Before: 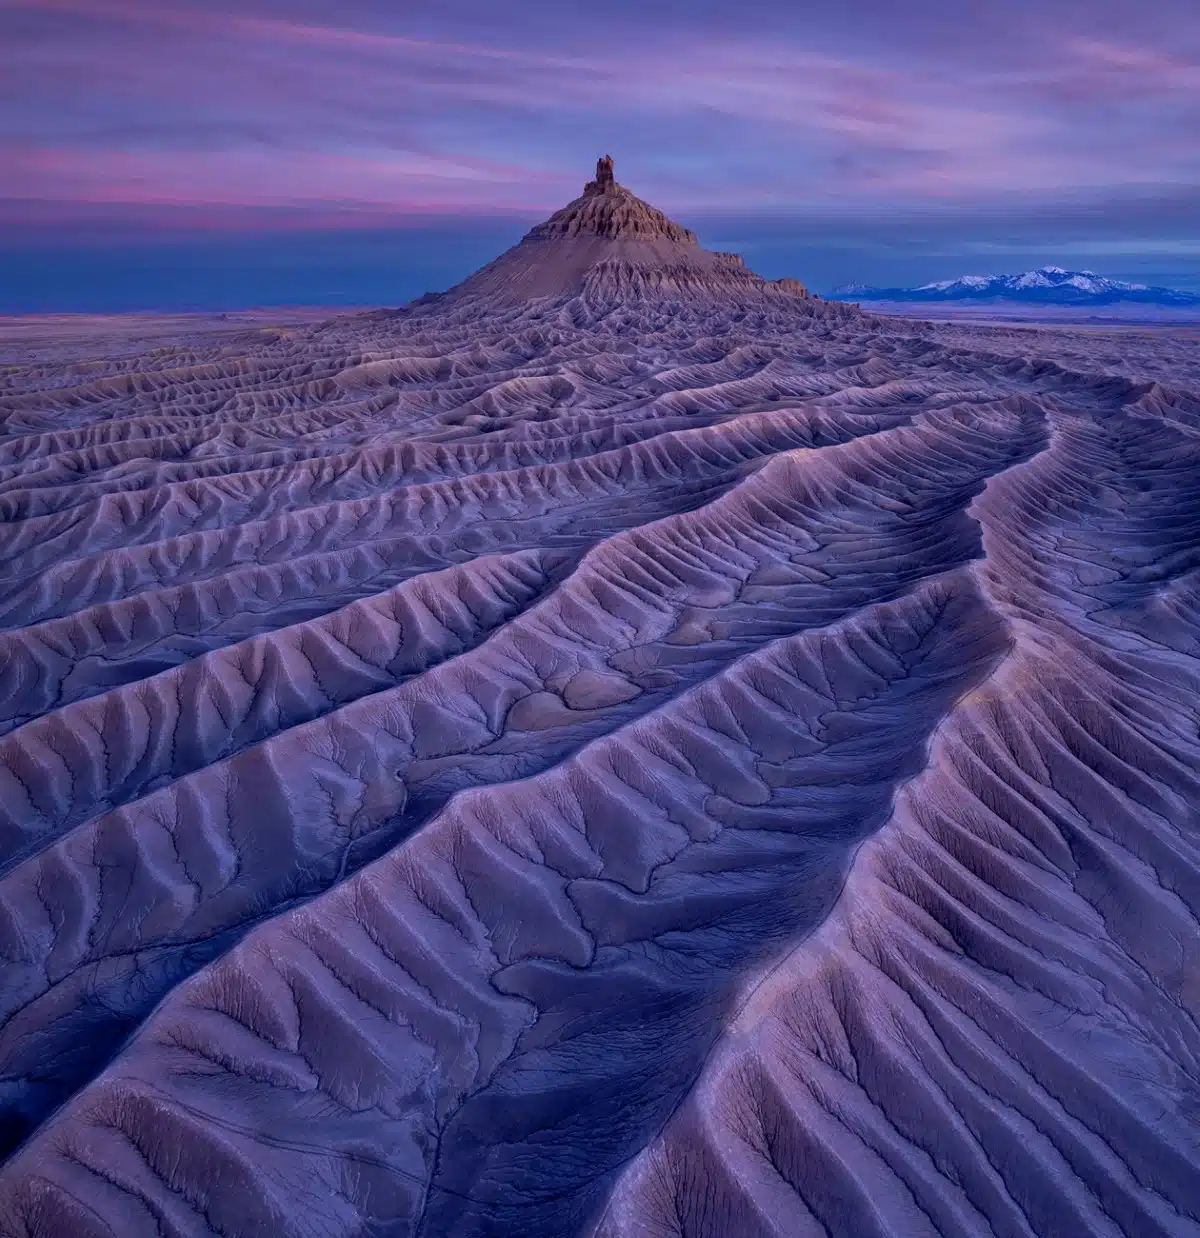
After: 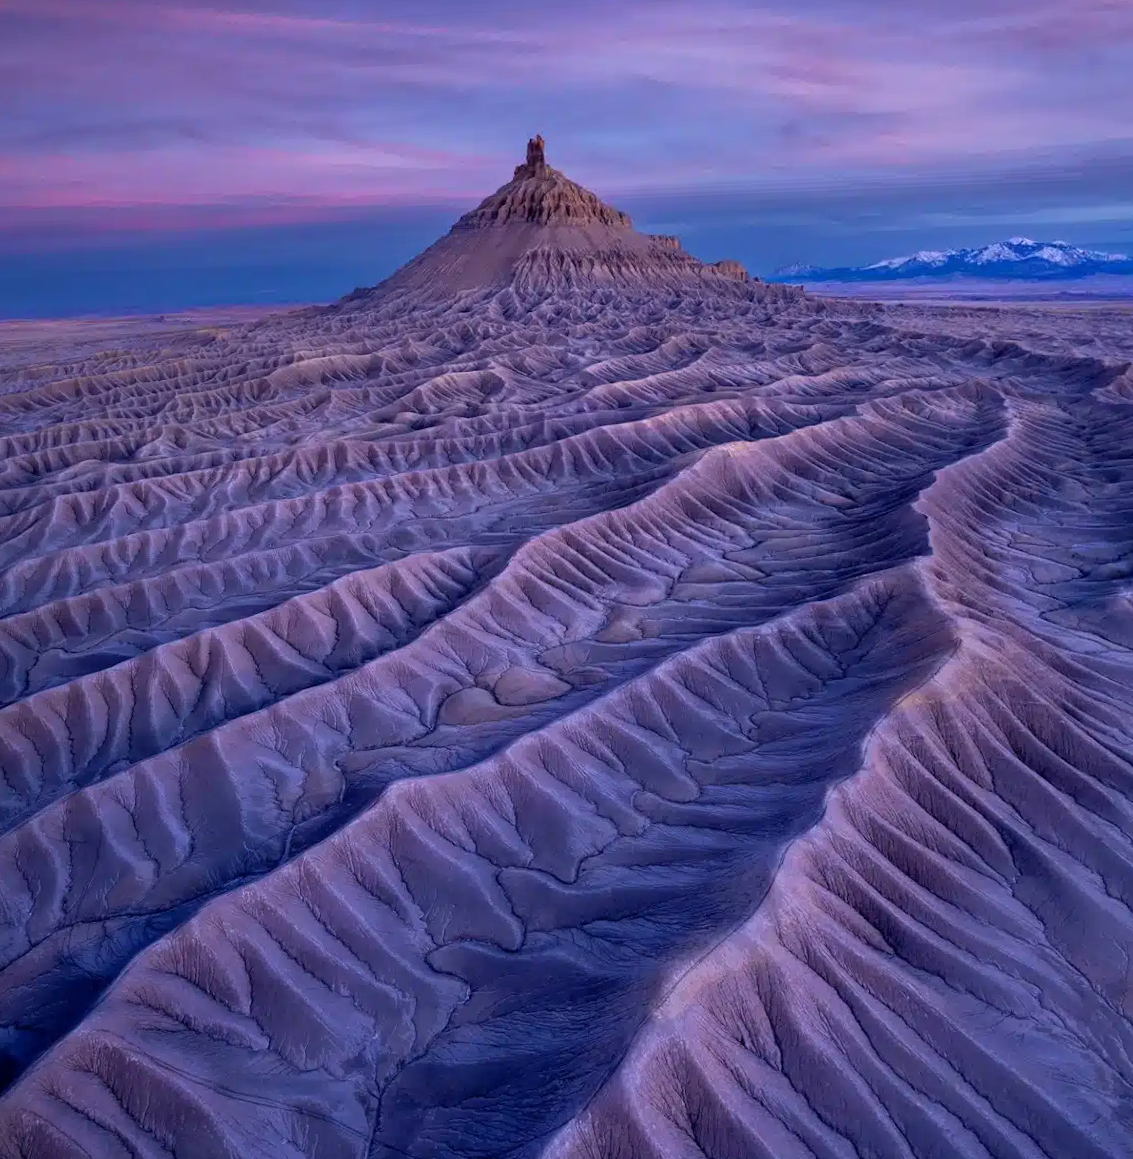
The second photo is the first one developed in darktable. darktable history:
contrast equalizer: y [[0.5 ×6], [0.5 ×6], [0.5, 0.5, 0.501, 0.545, 0.707, 0.863], [0 ×6], [0 ×6]]
exposure: exposure 0.2 EV, compensate highlight preservation false
rotate and perspective: rotation 0.062°, lens shift (vertical) 0.115, lens shift (horizontal) -0.133, crop left 0.047, crop right 0.94, crop top 0.061, crop bottom 0.94
